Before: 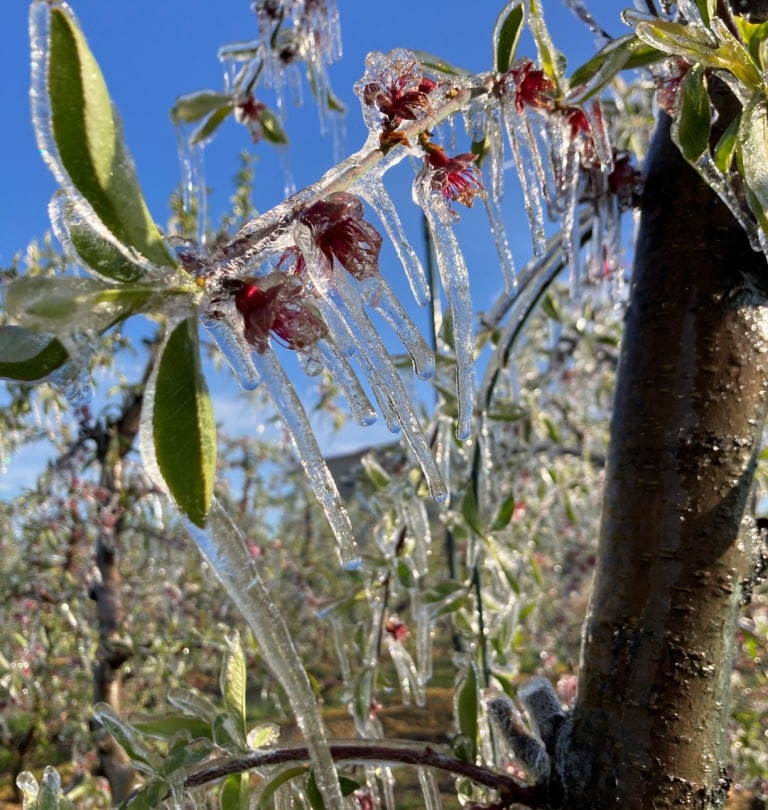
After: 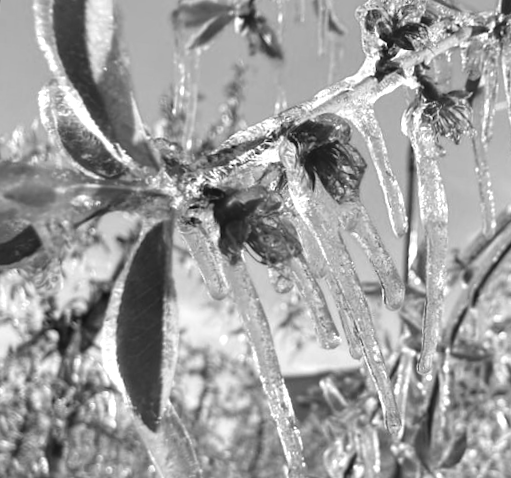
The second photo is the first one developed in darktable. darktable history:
exposure: black level correction -0.005, exposure 0.622 EV, compensate highlight preservation false
color zones: curves: ch0 [(0.006, 0.385) (0.143, 0.563) (0.243, 0.321) (0.352, 0.464) (0.516, 0.456) (0.625, 0.5) (0.75, 0.5) (0.875, 0.5)]; ch1 [(0, 0.5) (0.134, 0.504) (0.246, 0.463) (0.421, 0.515) (0.5, 0.56) (0.625, 0.5) (0.75, 0.5) (0.875, 0.5)]; ch2 [(0, 0.5) (0.131, 0.426) (0.307, 0.289) (0.38, 0.188) (0.513, 0.216) (0.625, 0.548) (0.75, 0.468) (0.838, 0.396) (0.971, 0.311)]
local contrast: mode bilateral grid, contrast 20, coarseness 50, detail 120%, midtone range 0.2
rotate and perspective: rotation 1.72°, automatic cropping off
crop and rotate: angle -4.99°, left 2.122%, top 6.945%, right 27.566%, bottom 30.519%
color calibration: output gray [0.267, 0.423, 0.261, 0], illuminant same as pipeline (D50), adaptation none (bypass)
